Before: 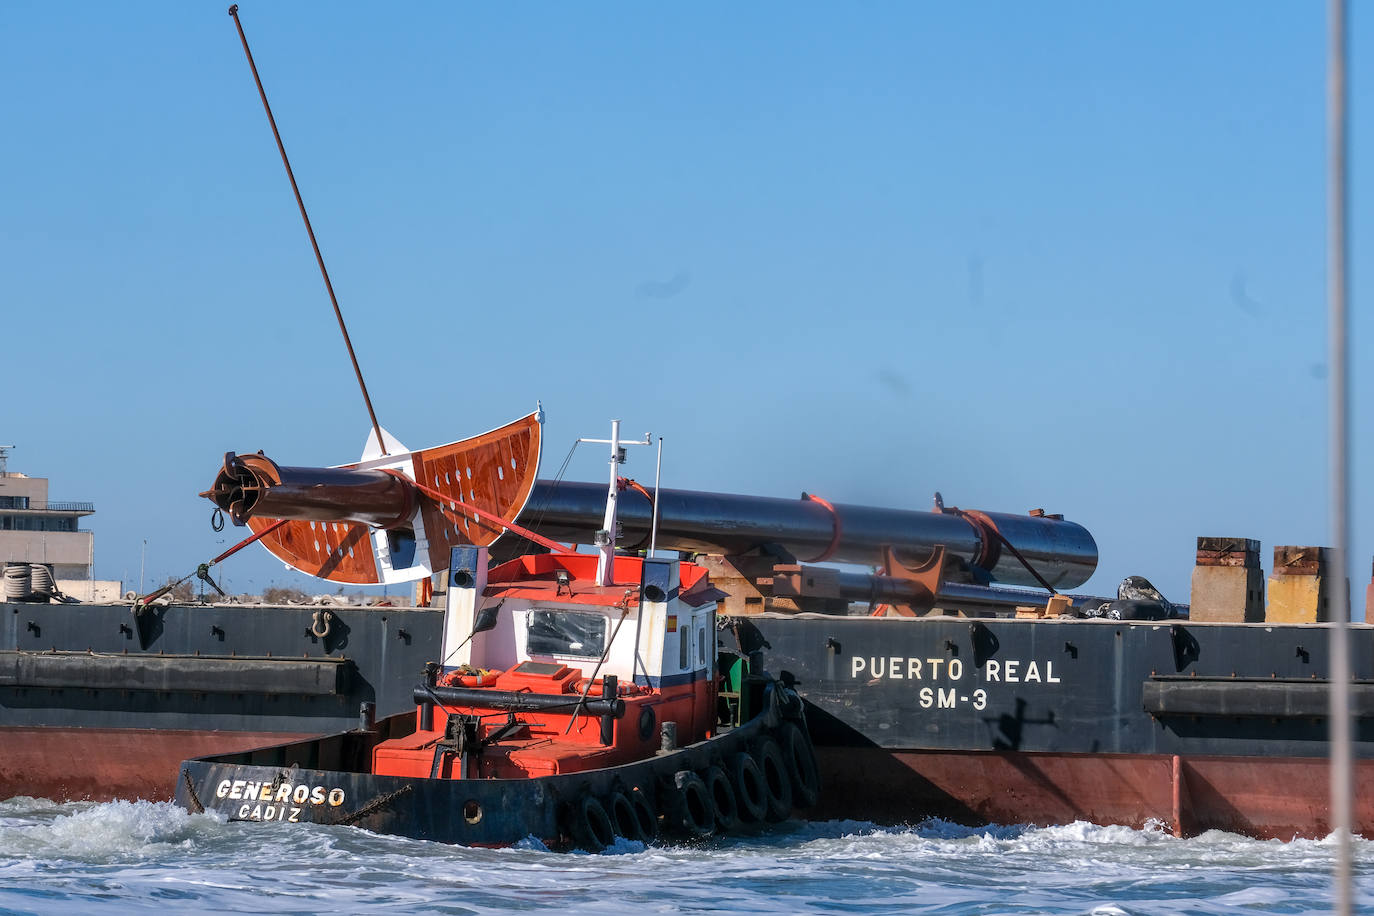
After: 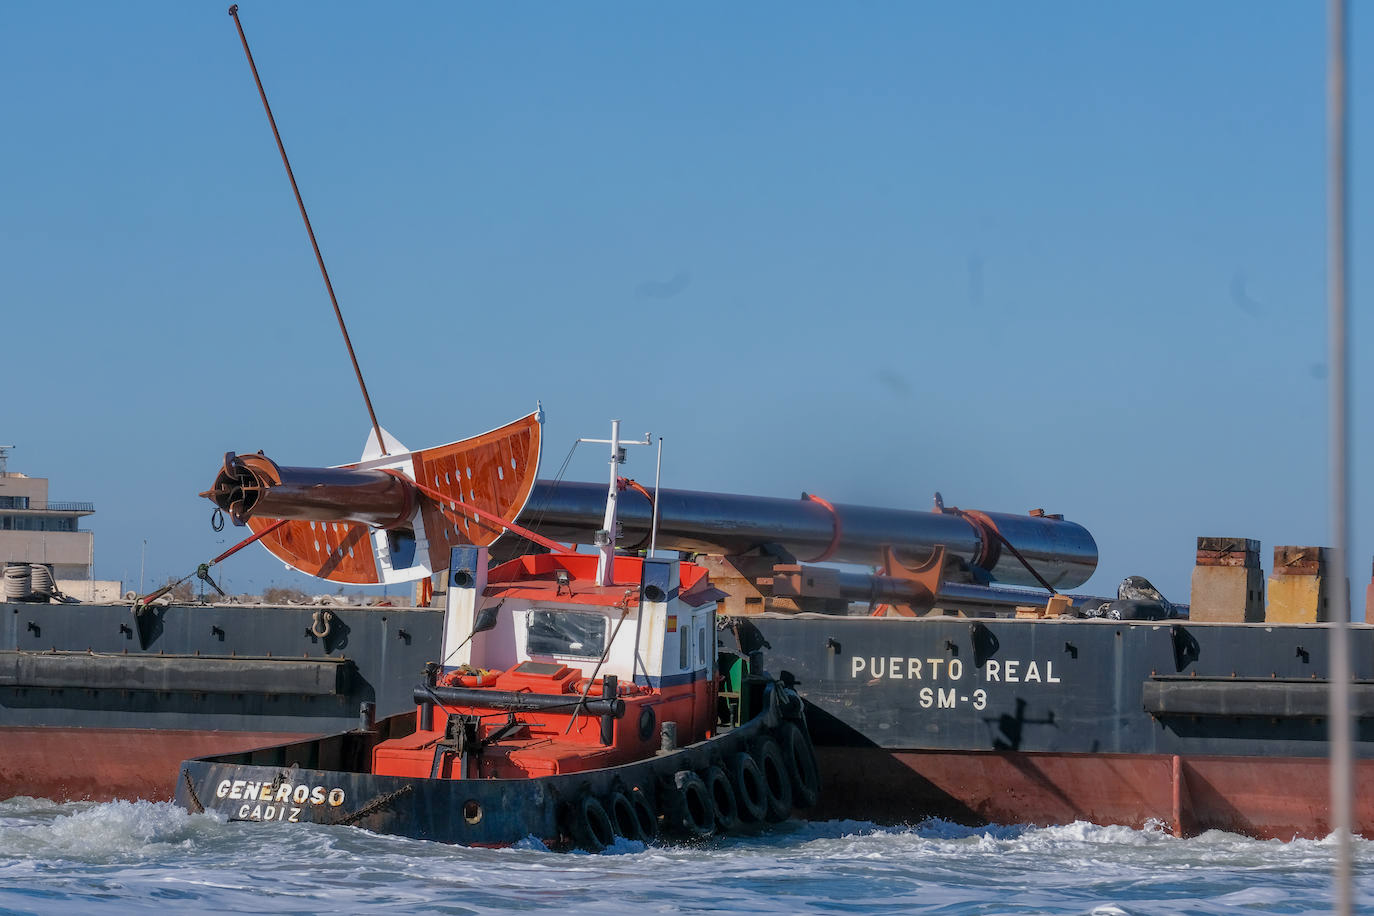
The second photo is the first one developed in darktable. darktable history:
tone equalizer: -8 EV 0.223 EV, -7 EV 0.417 EV, -6 EV 0.406 EV, -5 EV 0.234 EV, -3 EV -0.27 EV, -2 EV -0.423 EV, -1 EV -0.391 EV, +0 EV -0.226 EV, edges refinement/feathering 500, mask exposure compensation -1.57 EV, preserve details no
